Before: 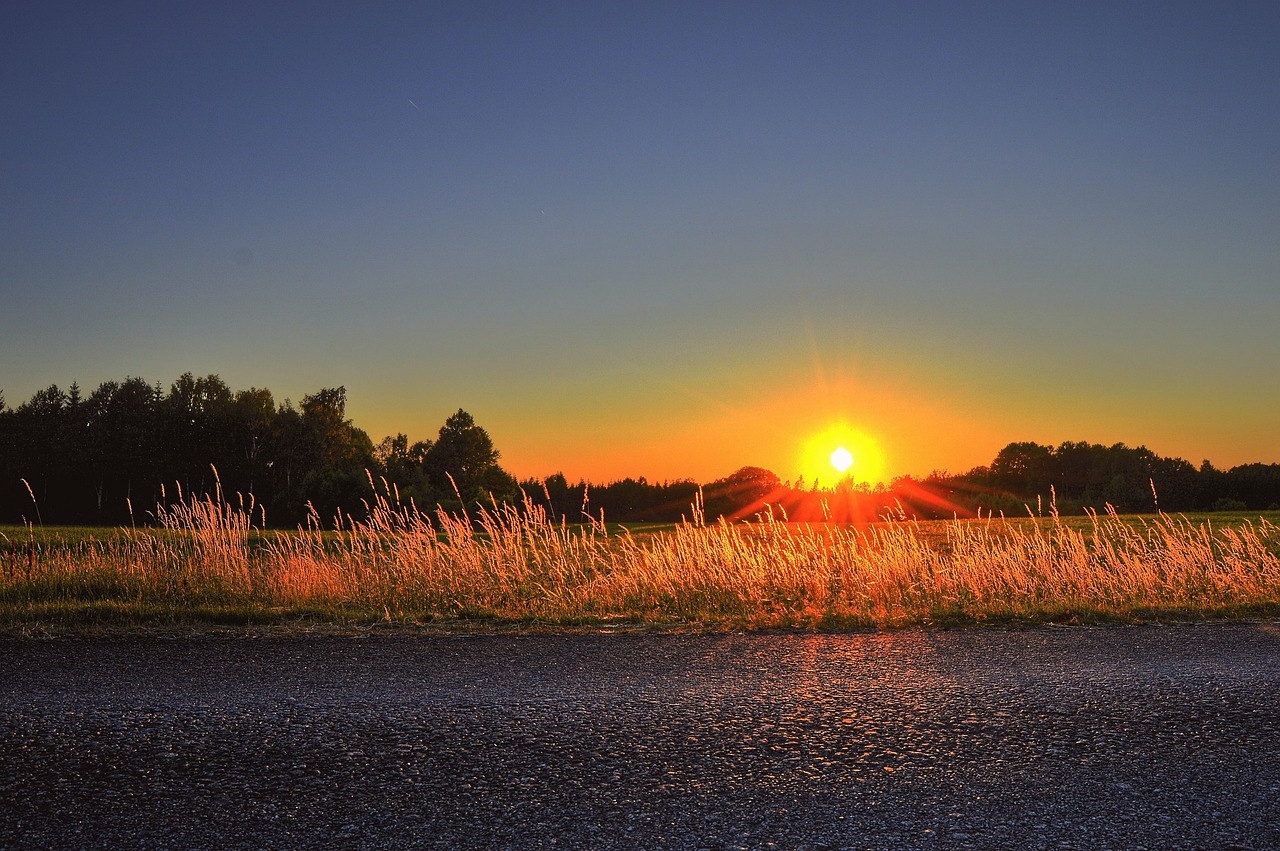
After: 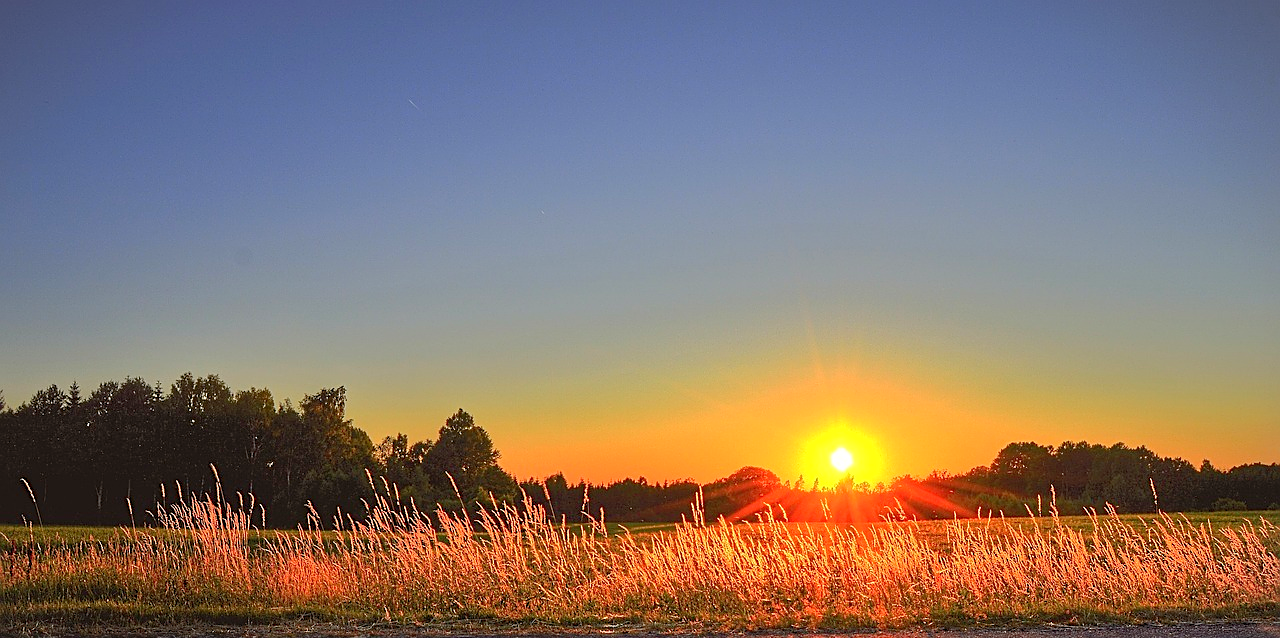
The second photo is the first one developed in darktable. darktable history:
vignetting: fall-off start 100.17%, brightness -0.27, center (-0.035, 0.142), width/height ratio 1.304
sharpen: on, module defaults
crop: bottom 24.987%
levels: levels [0, 0.43, 0.984]
